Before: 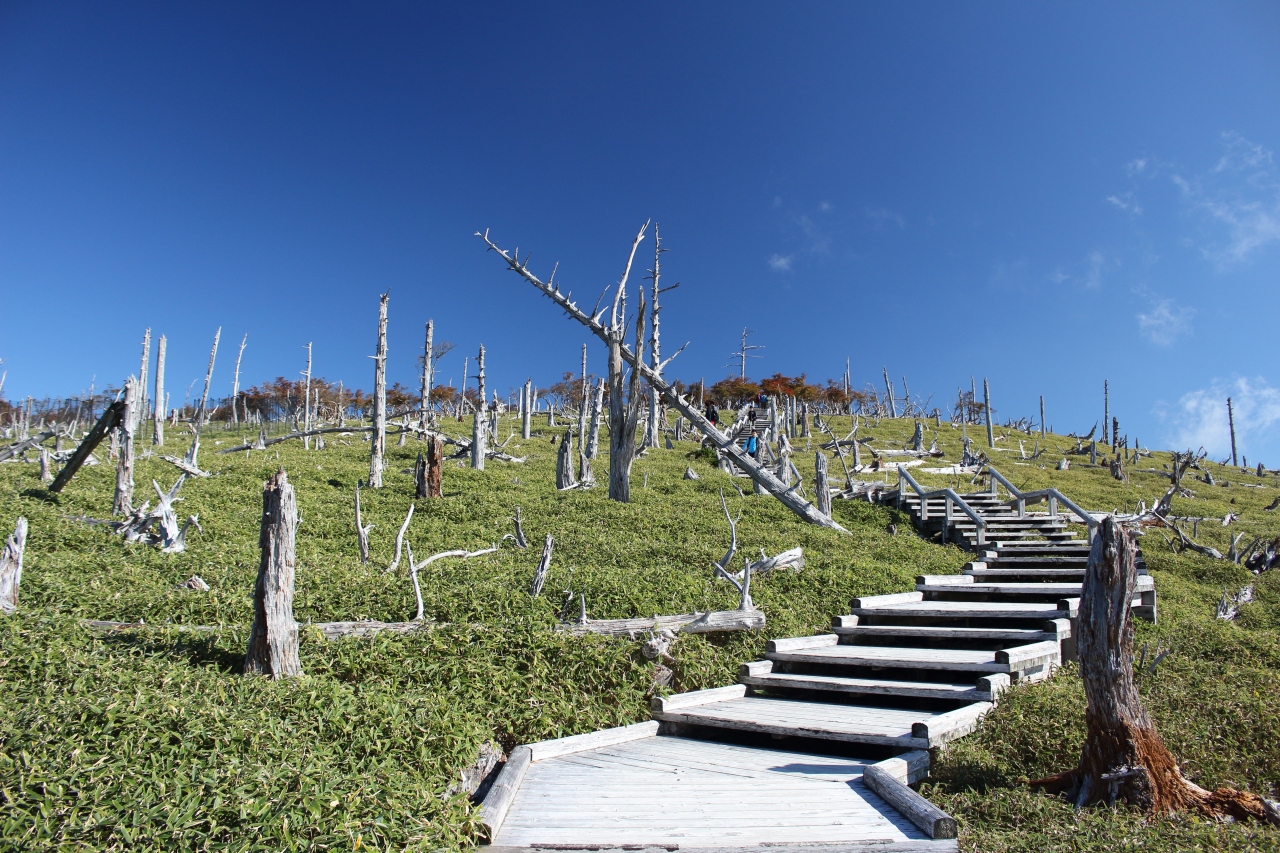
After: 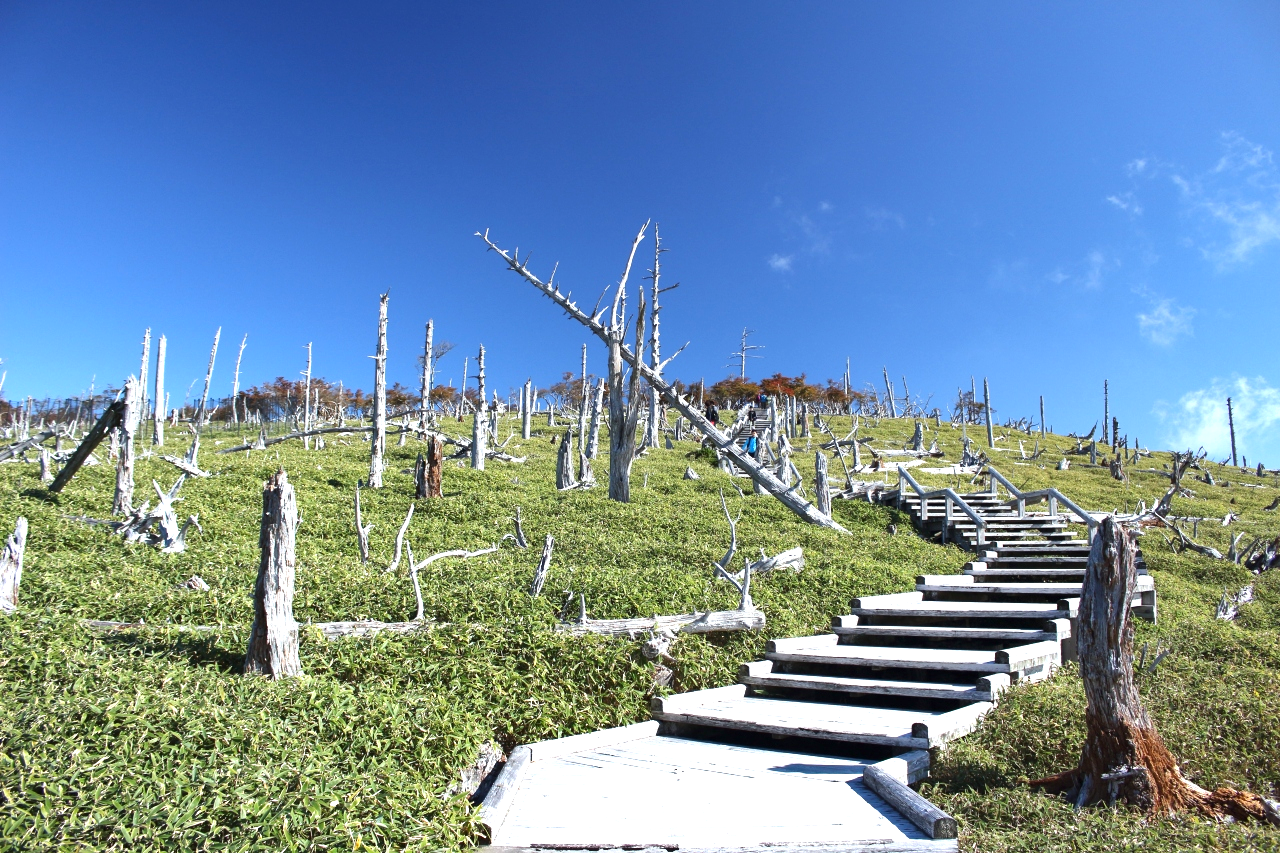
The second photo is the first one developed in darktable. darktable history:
exposure: exposure 0.74 EV, compensate highlight preservation false
white balance: red 0.982, blue 1.018
shadows and highlights: shadows 5, soften with gaussian
